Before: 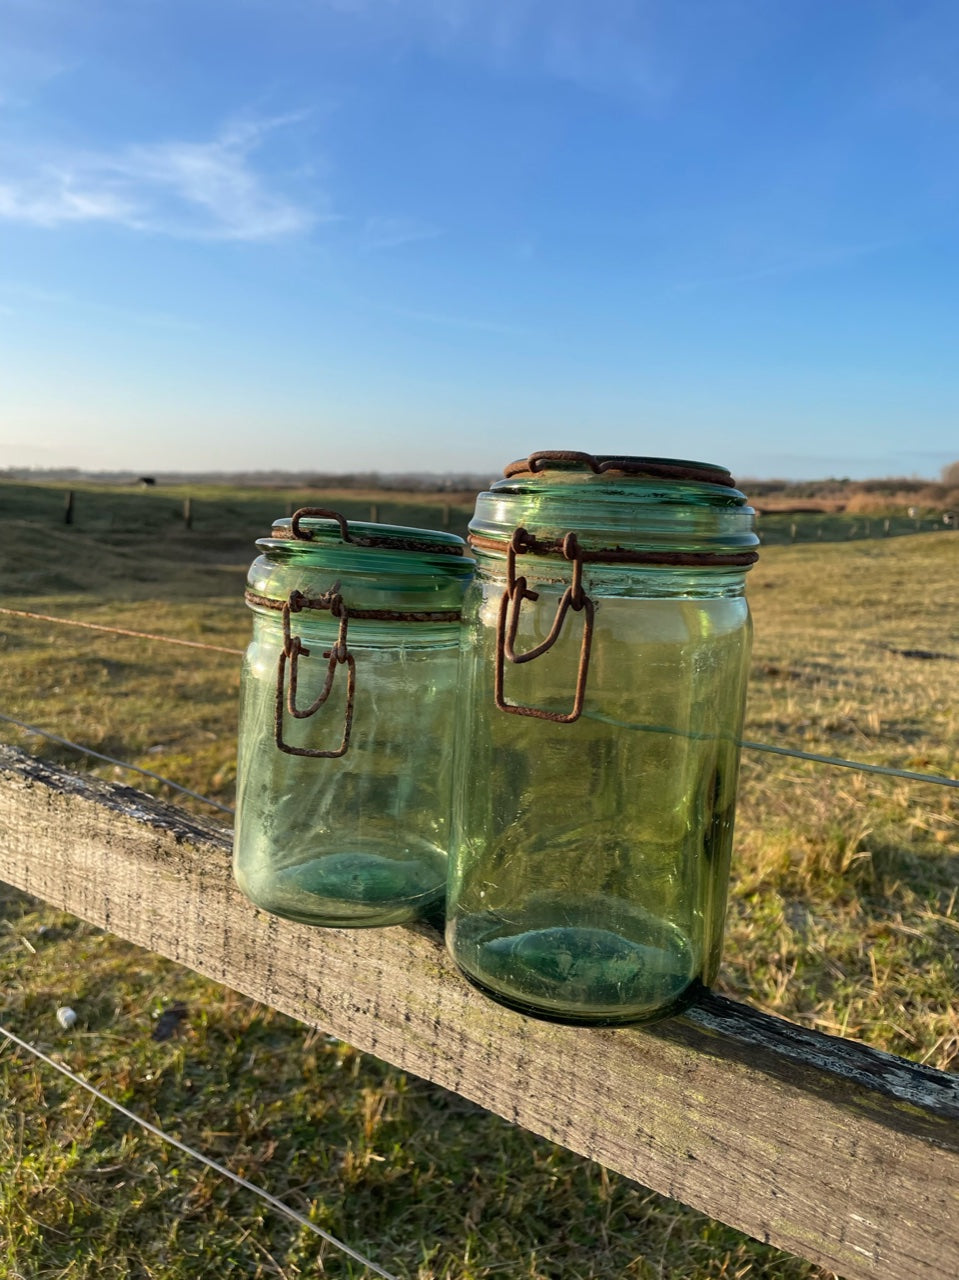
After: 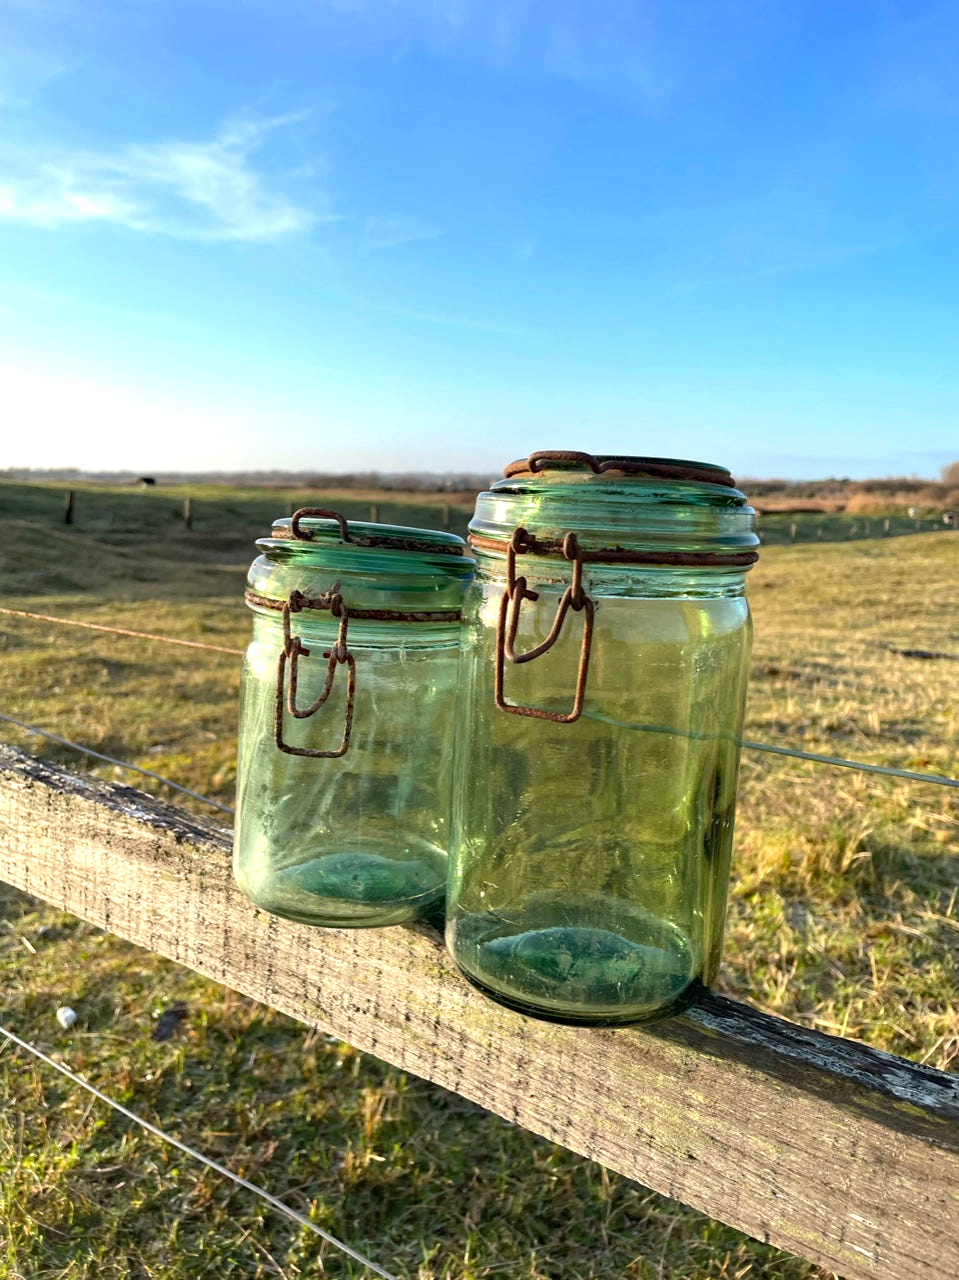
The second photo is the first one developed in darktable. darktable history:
white balance: red 0.982, blue 1.018
exposure: black level correction 0, exposure 0.7 EV, compensate exposure bias true, compensate highlight preservation false
haze removal: compatibility mode true, adaptive false
